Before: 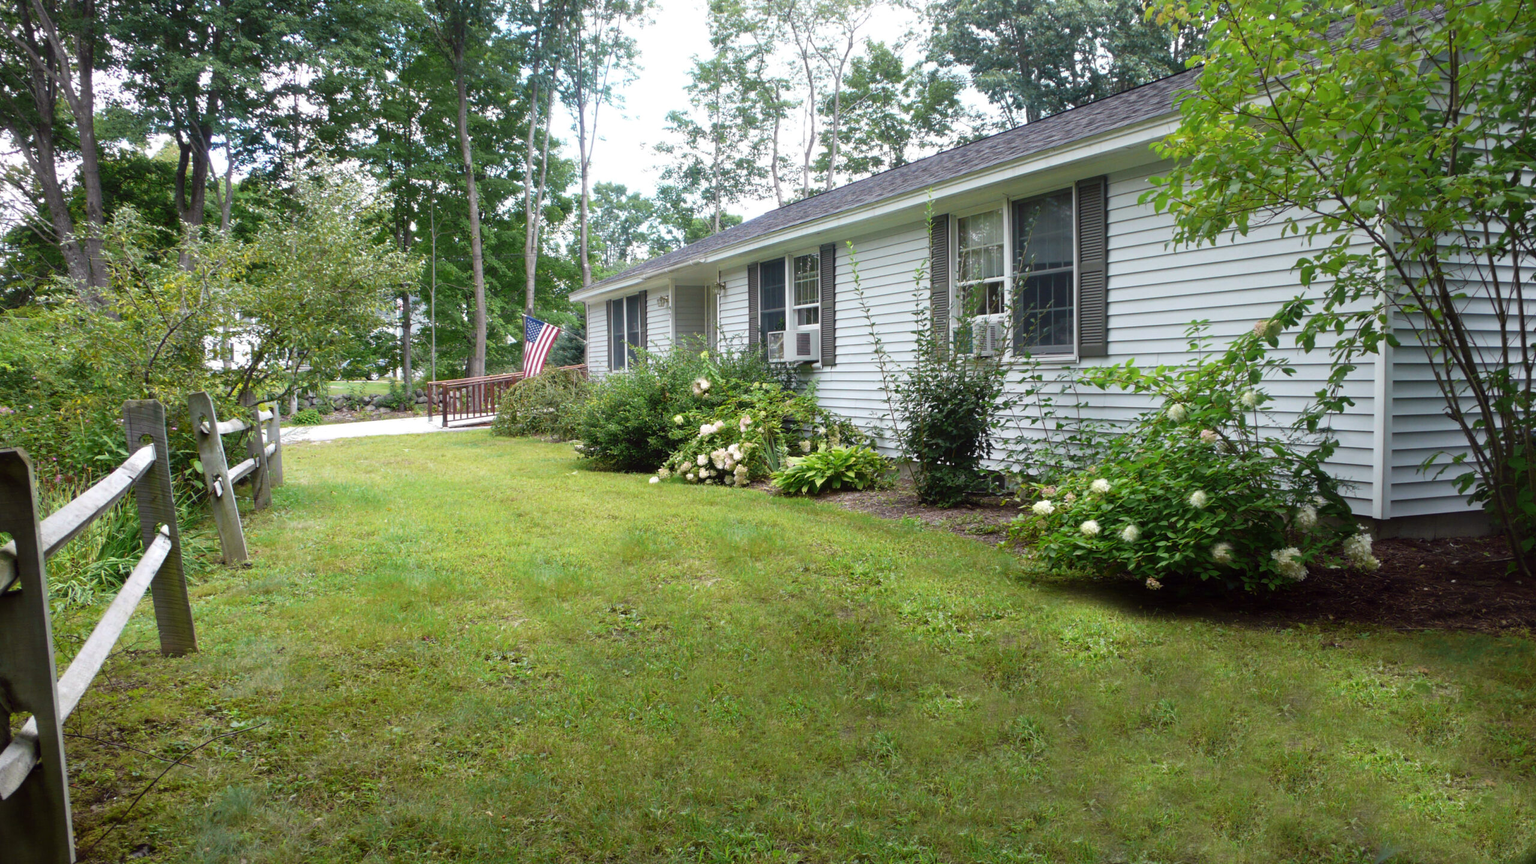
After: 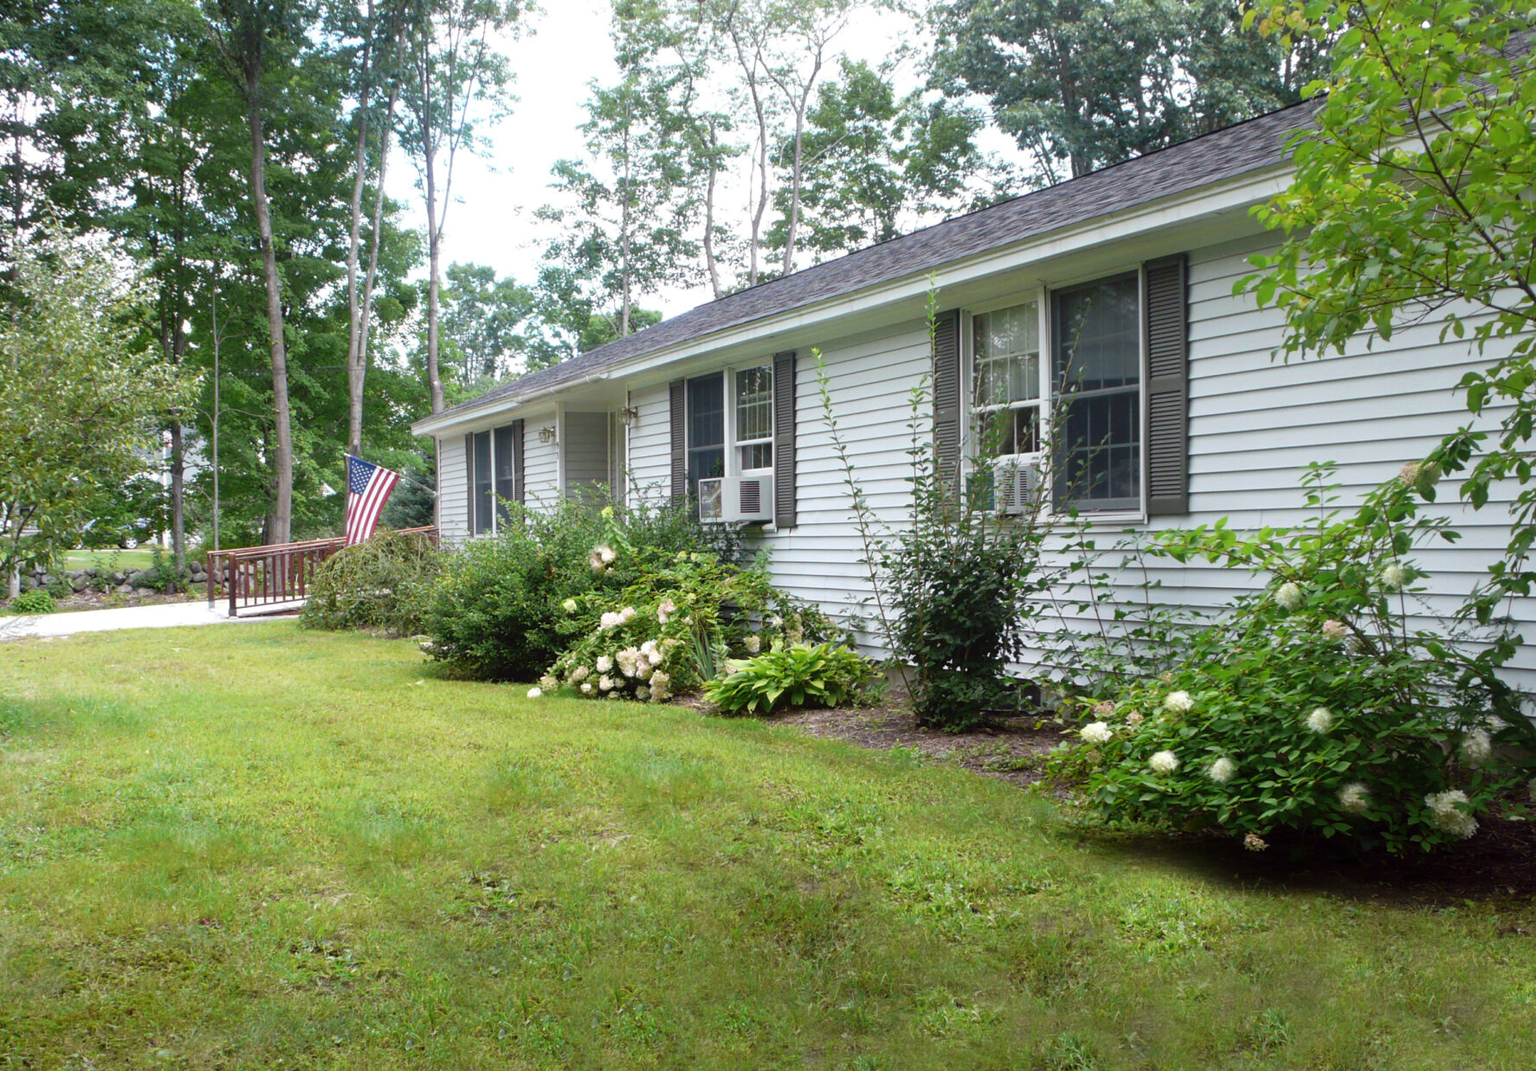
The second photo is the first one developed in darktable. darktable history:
crop: left 18.479%, right 12.2%, bottom 13.971%
